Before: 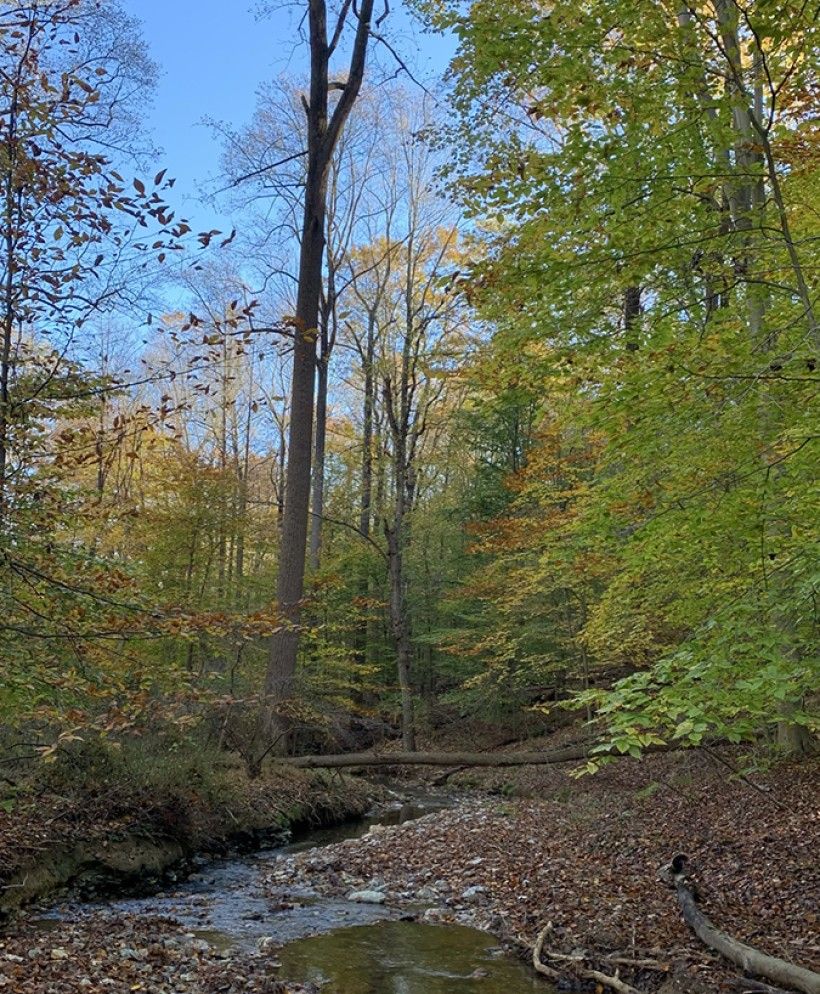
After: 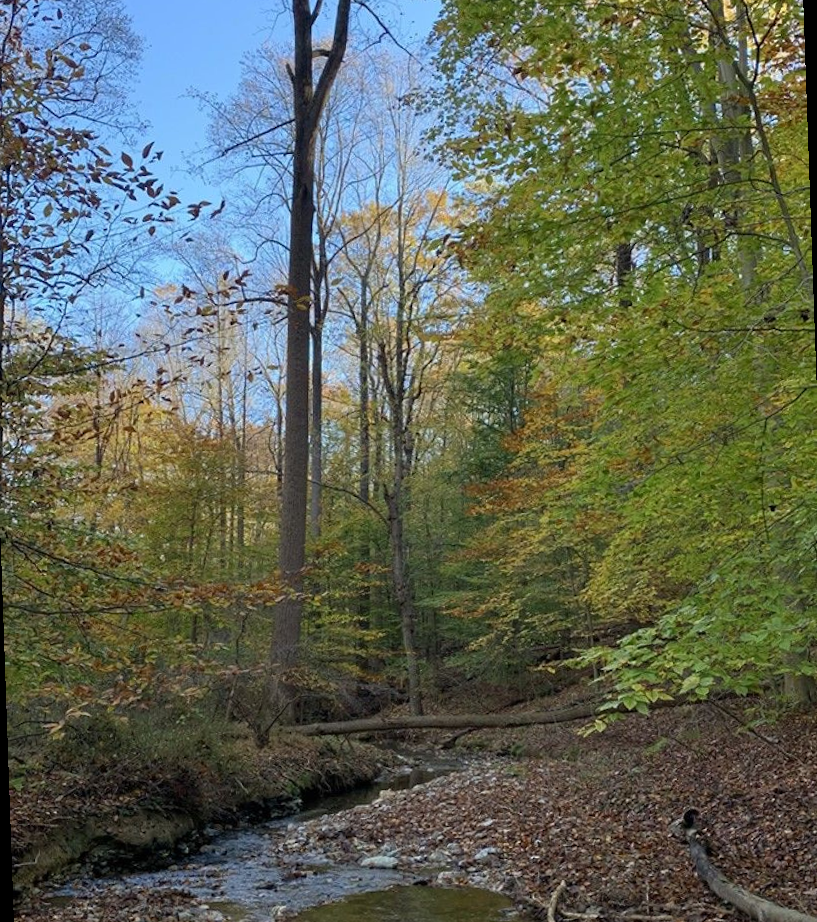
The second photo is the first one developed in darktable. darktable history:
rotate and perspective: rotation -2°, crop left 0.022, crop right 0.978, crop top 0.049, crop bottom 0.951
base curve: preserve colors none
